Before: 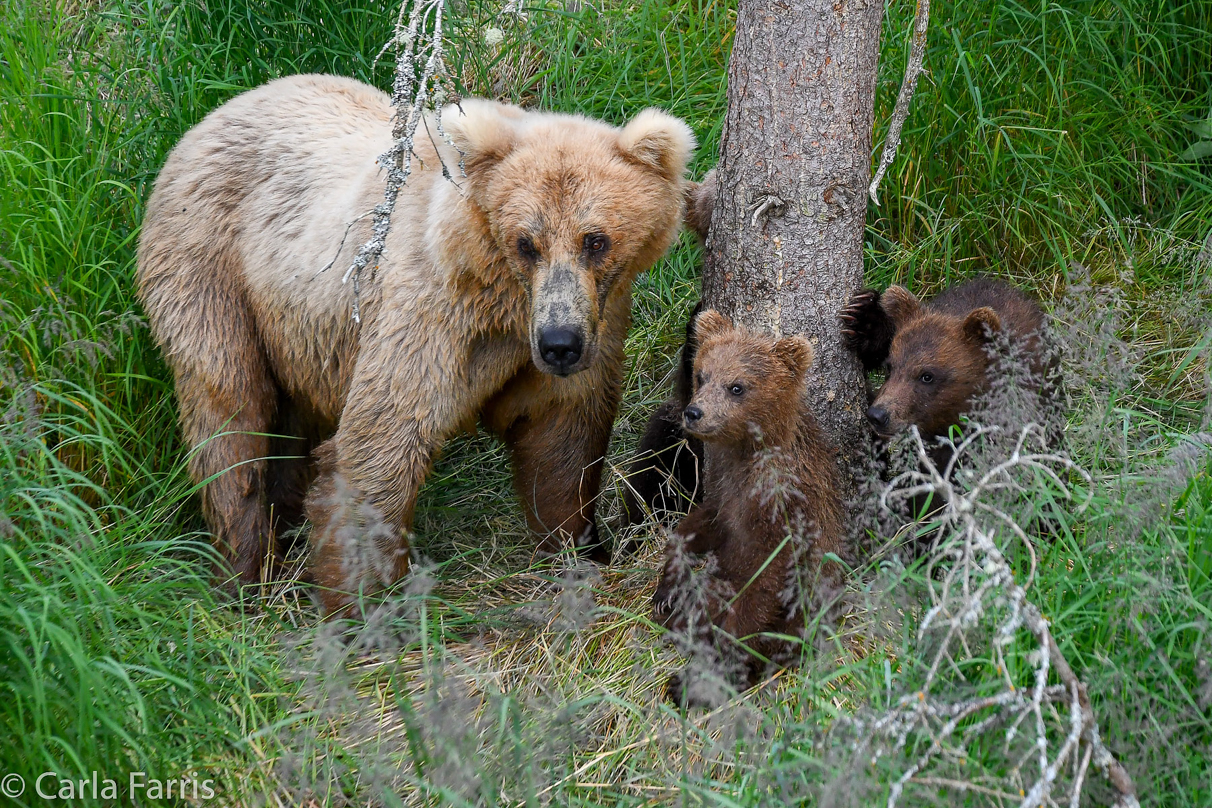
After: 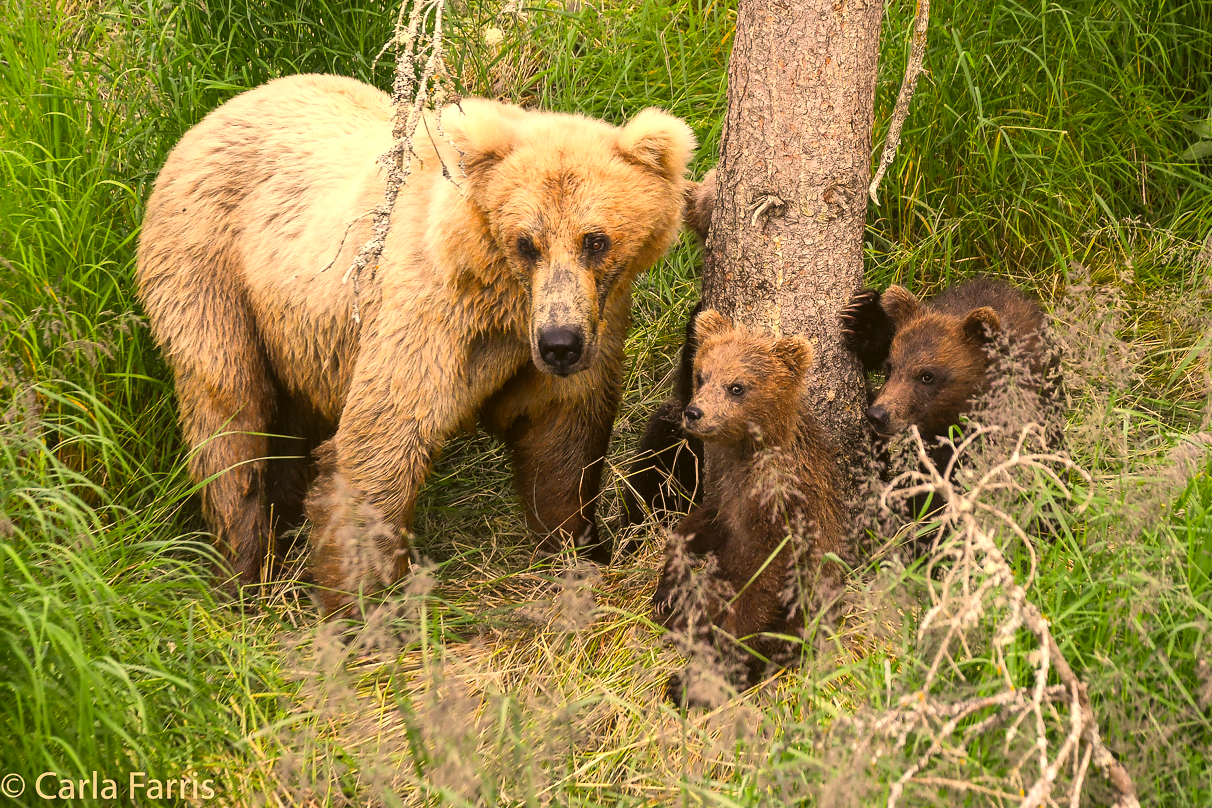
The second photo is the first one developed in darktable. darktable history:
contrast brightness saturation: brightness 0.15
tone equalizer: -8 EV -0.75 EV, -7 EV -0.7 EV, -6 EV -0.6 EV, -5 EV -0.4 EV, -3 EV 0.4 EV, -2 EV 0.6 EV, -1 EV 0.7 EV, +0 EV 0.75 EV, edges refinement/feathering 500, mask exposure compensation -1.57 EV, preserve details no
color correction: highlights a* 17.94, highlights b* 35.39, shadows a* 1.48, shadows b* 6.42, saturation 1.01
contrast equalizer: octaves 7, y [[0.6 ×6], [0.55 ×6], [0 ×6], [0 ×6], [0 ×6]], mix -0.2
